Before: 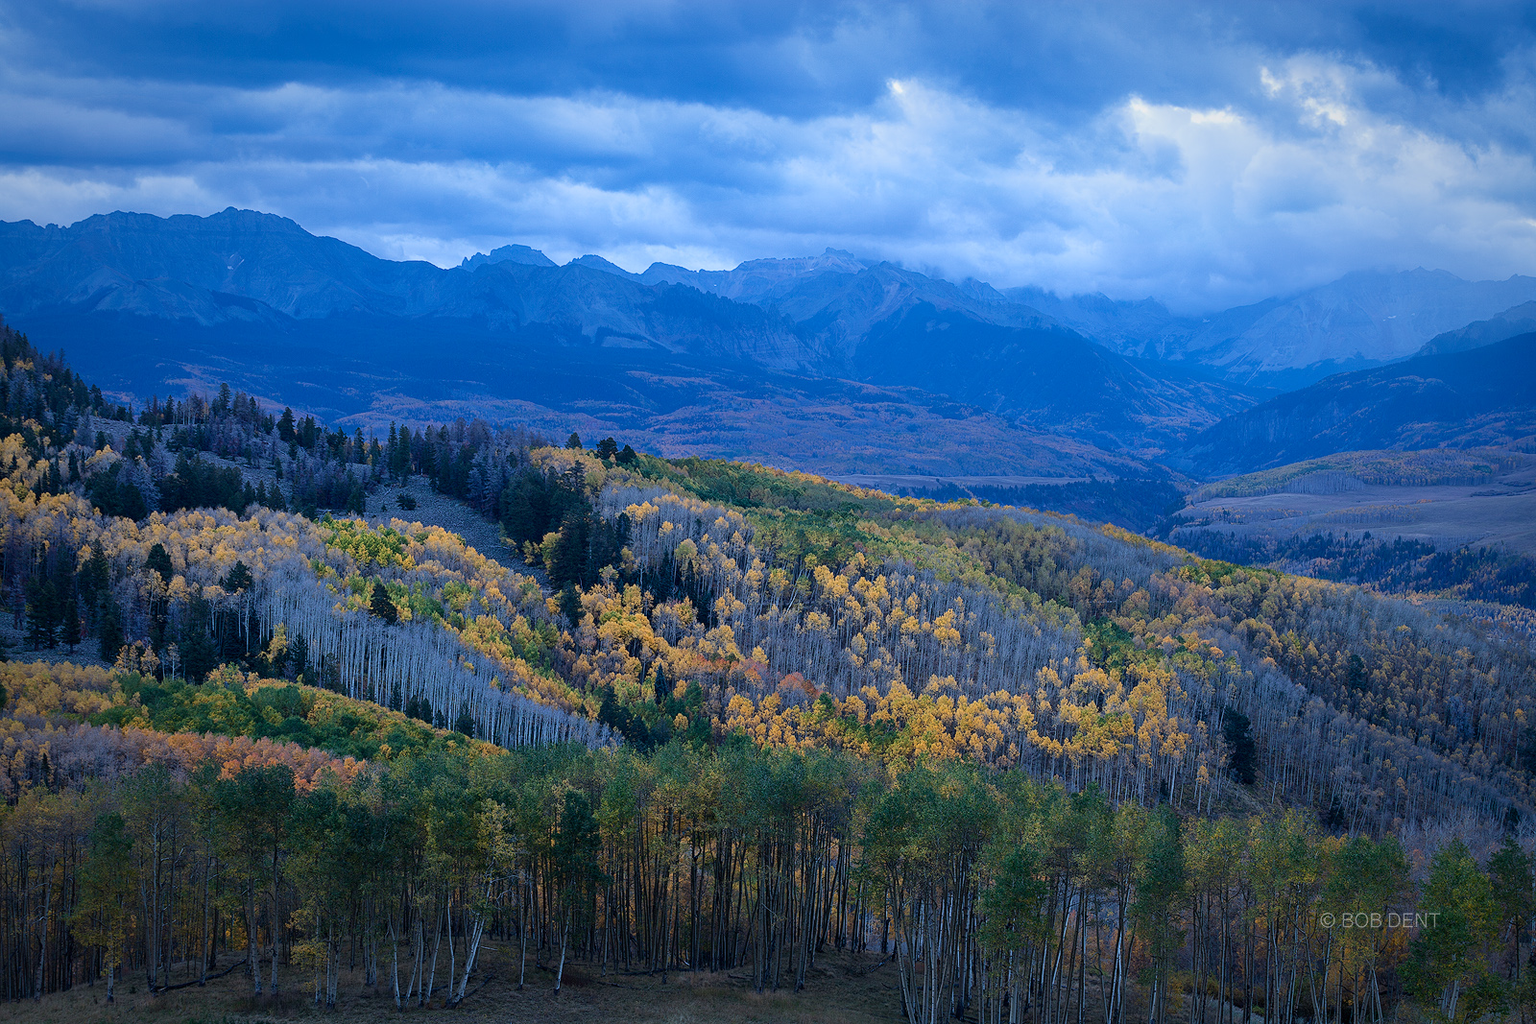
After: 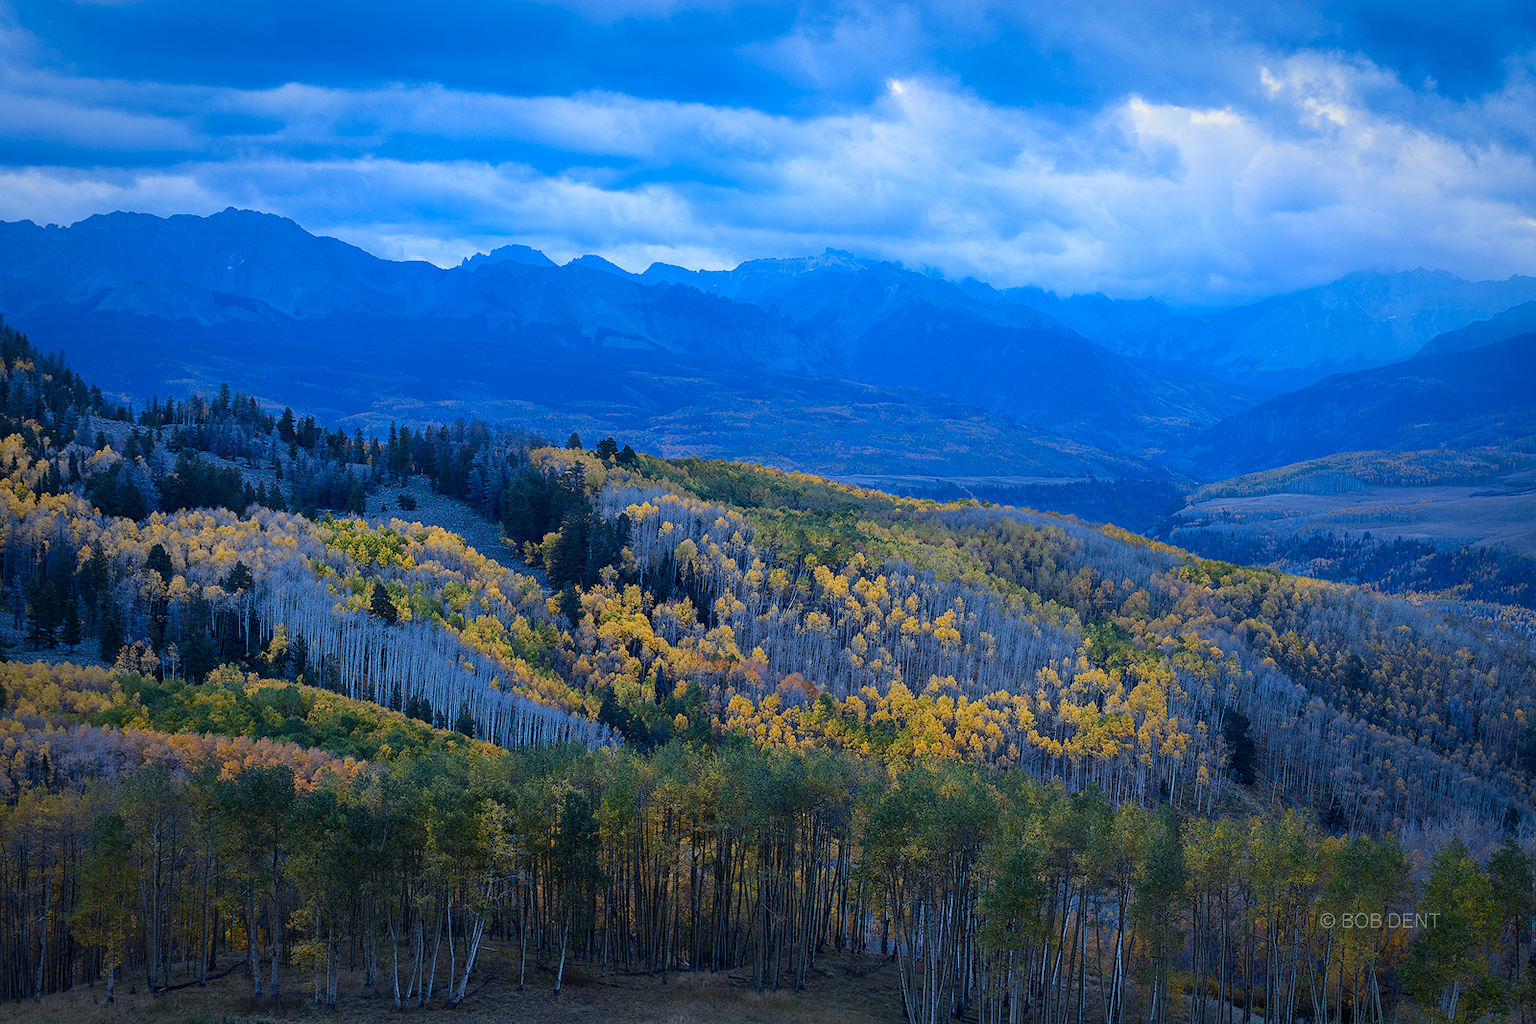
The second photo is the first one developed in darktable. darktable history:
color contrast: green-magenta contrast 0.85, blue-yellow contrast 1.25, unbound 0
white balance: red 1, blue 1
